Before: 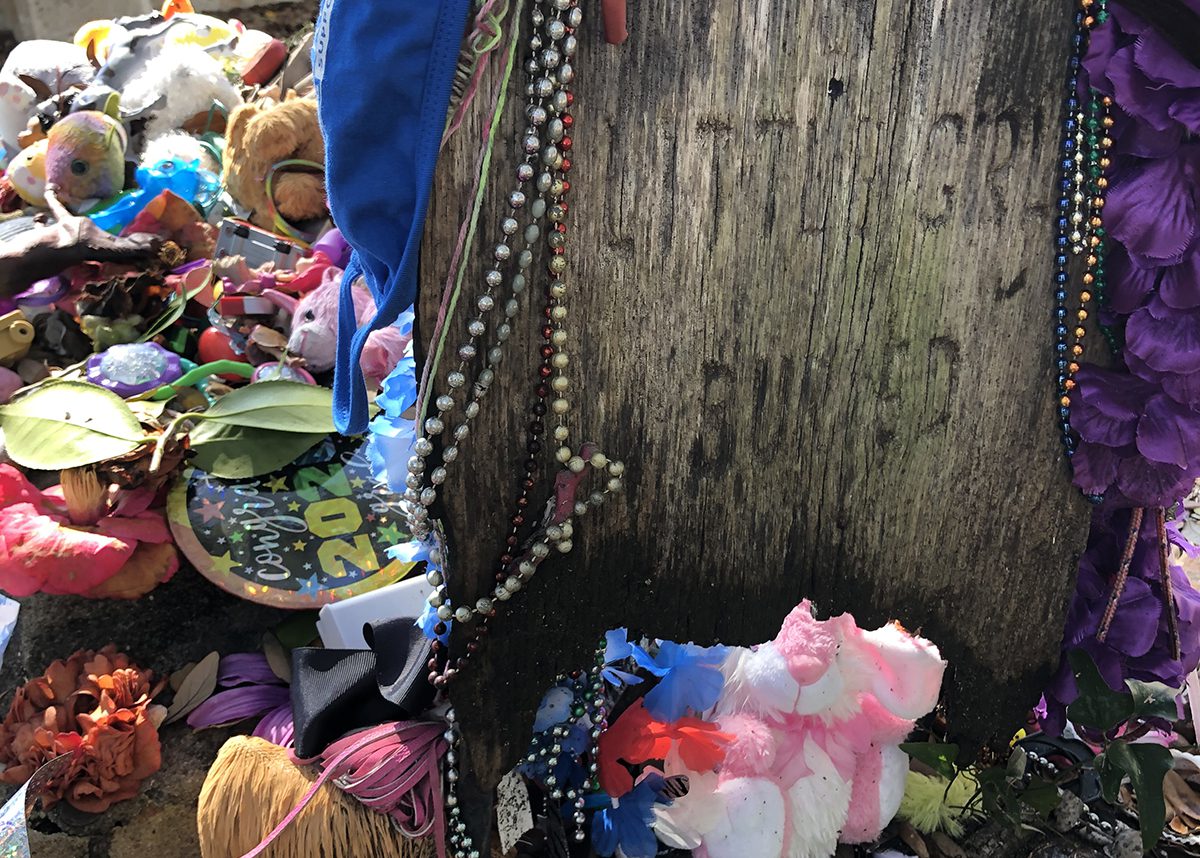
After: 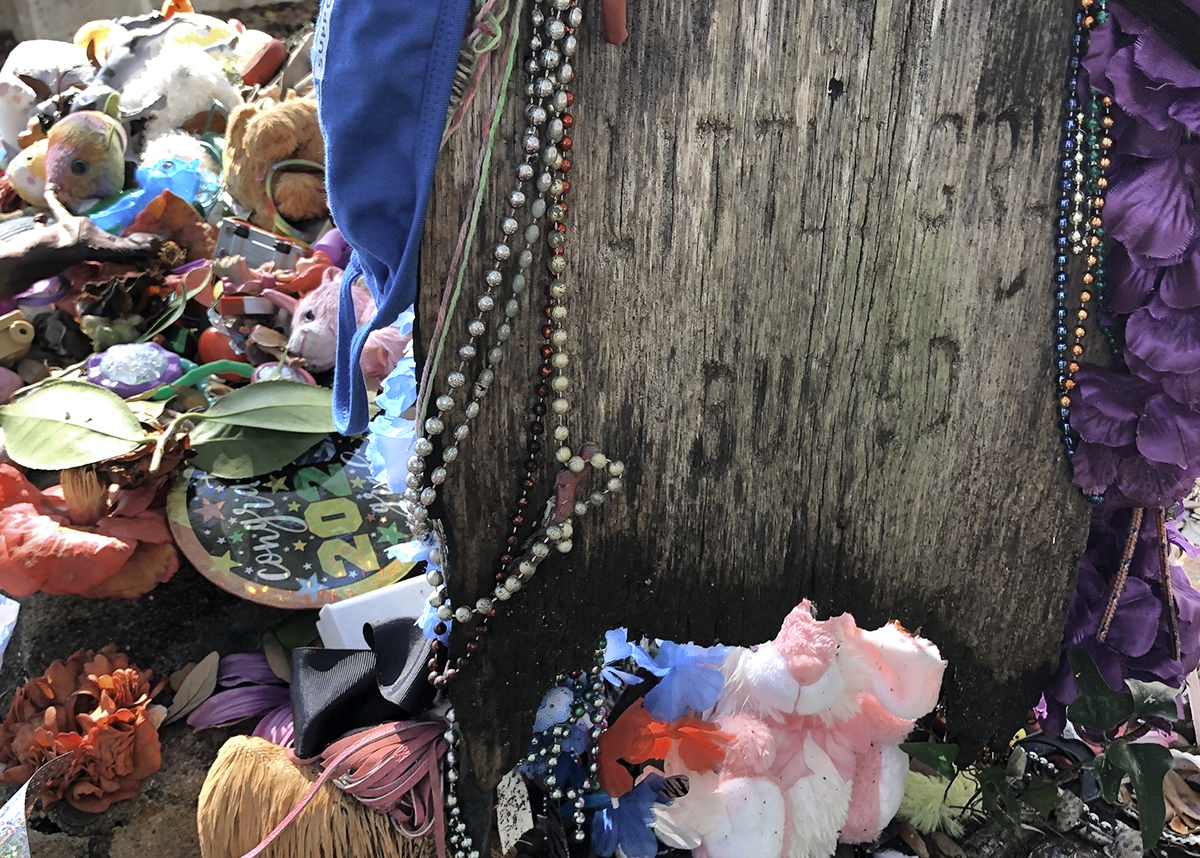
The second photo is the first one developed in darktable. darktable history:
tone equalizer: on, module defaults
exposure: exposure 0.127 EV, compensate highlight preservation false
color zones: curves: ch0 [(0, 0.5) (0.125, 0.4) (0.25, 0.5) (0.375, 0.4) (0.5, 0.4) (0.625, 0.6) (0.75, 0.6) (0.875, 0.5)]; ch1 [(0, 0.35) (0.125, 0.45) (0.25, 0.35) (0.375, 0.35) (0.5, 0.35) (0.625, 0.35) (0.75, 0.45) (0.875, 0.35)]; ch2 [(0, 0.6) (0.125, 0.5) (0.25, 0.5) (0.375, 0.6) (0.5, 0.6) (0.625, 0.5) (0.75, 0.5) (0.875, 0.5)]
shadows and highlights: low approximation 0.01, soften with gaussian
